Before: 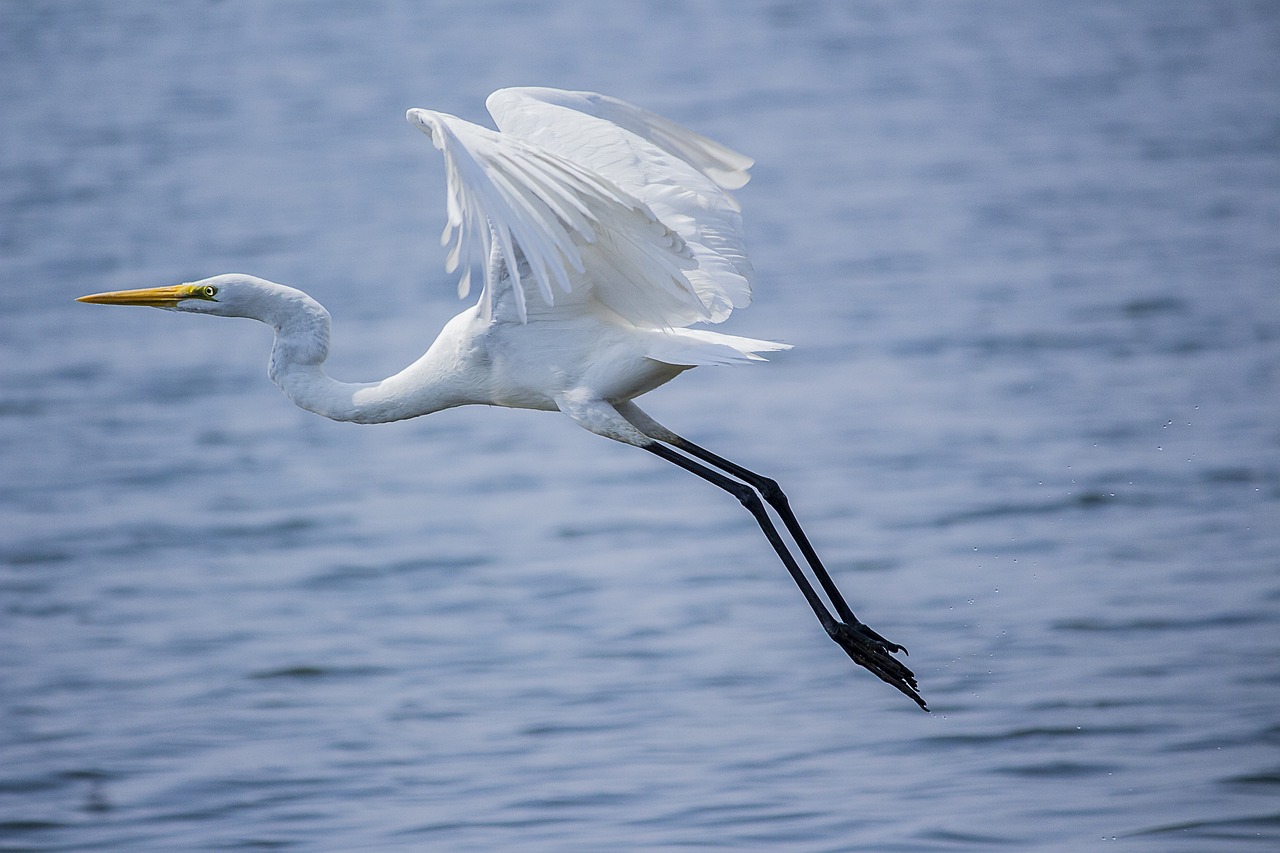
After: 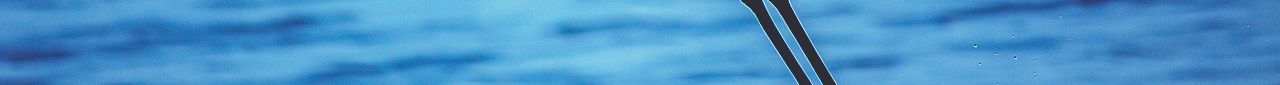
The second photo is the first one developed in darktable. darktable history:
crop and rotate: top 59.084%, bottom 30.916%
haze removal: strength 0.29, distance 0.25, compatibility mode true, adaptive false
tone equalizer: -8 EV -0.417 EV, -7 EV -0.389 EV, -6 EV -0.333 EV, -5 EV -0.222 EV, -3 EV 0.222 EV, -2 EV 0.333 EV, -1 EV 0.389 EV, +0 EV 0.417 EV, edges refinement/feathering 500, mask exposure compensation -1.57 EV, preserve details no
rgb curve: curves: ch0 [(0, 0.186) (0.314, 0.284) (0.576, 0.466) (0.805, 0.691) (0.936, 0.886)]; ch1 [(0, 0.186) (0.314, 0.284) (0.581, 0.534) (0.771, 0.746) (0.936, 0.958)]; ch2 [(0, 0.216) (0.275, 0.39) (1, 1)], mode RGB, independent channels, compensate middle gray true, preserve colors none
